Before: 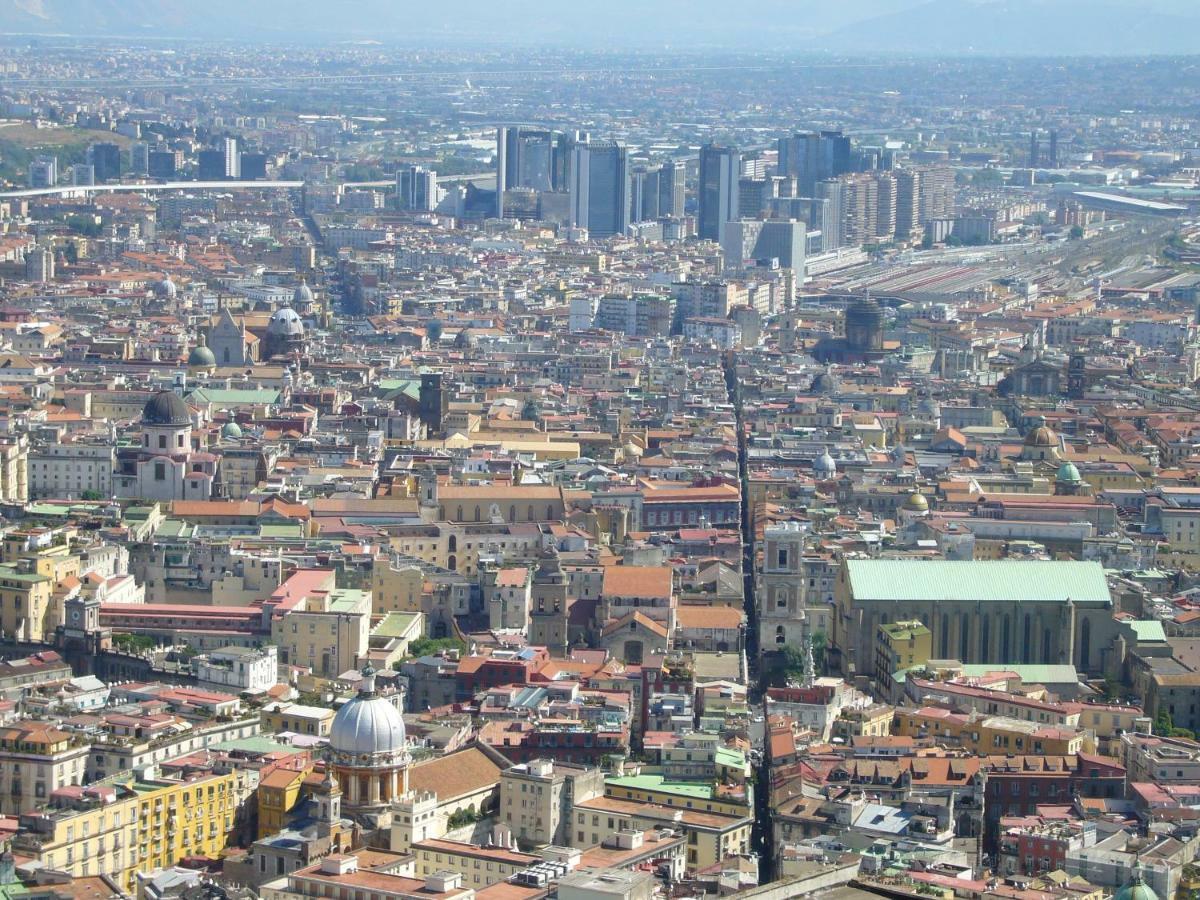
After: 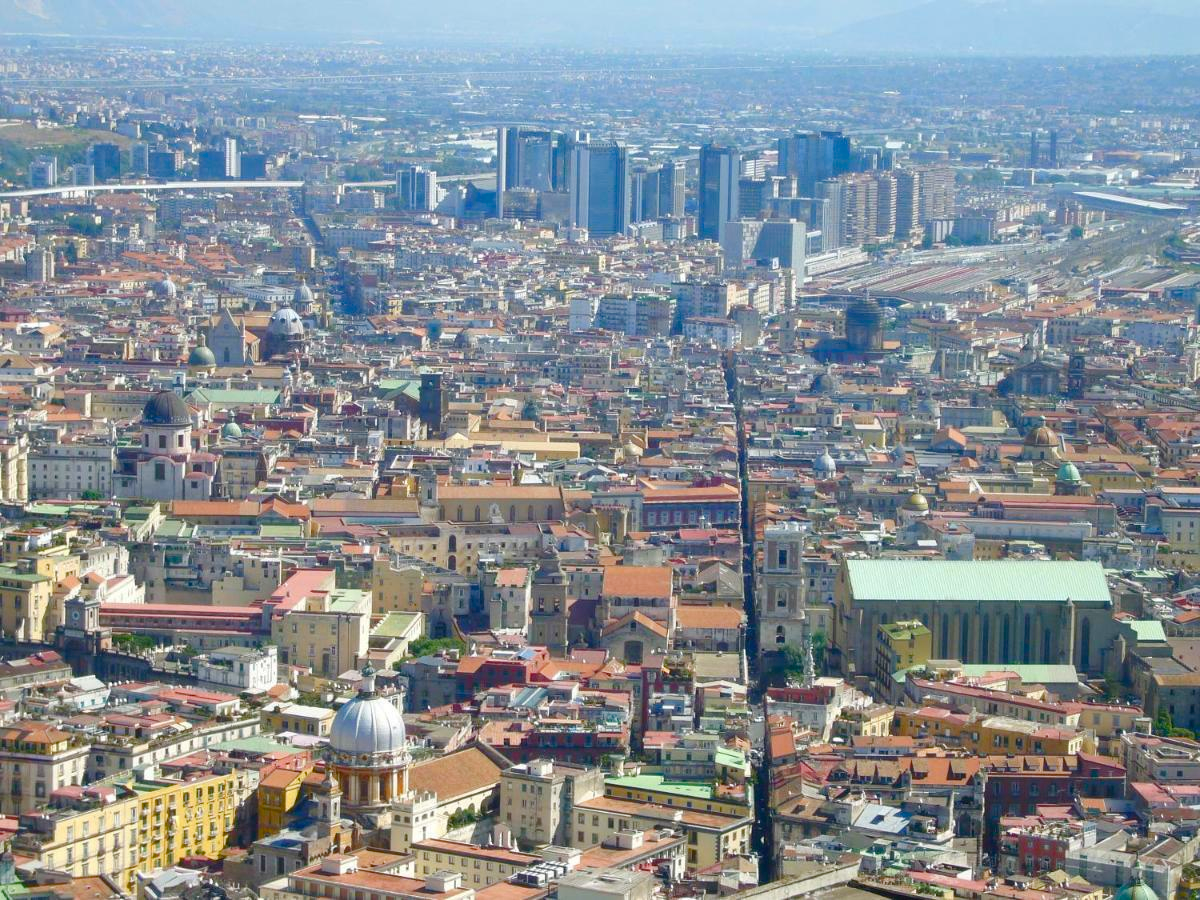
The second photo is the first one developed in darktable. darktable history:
color balance rgb: linear chroma grading › shadows -10.319%, linear chroma grading › global chroma 20.229%, perceptual saturation grading › global saturation 20%, perceptual saturation grading › highlights -50.389%, perceptual saturation grading › shadows 30.938%
contrast brightness saturation: contrast 0.04, saturation 0.154
